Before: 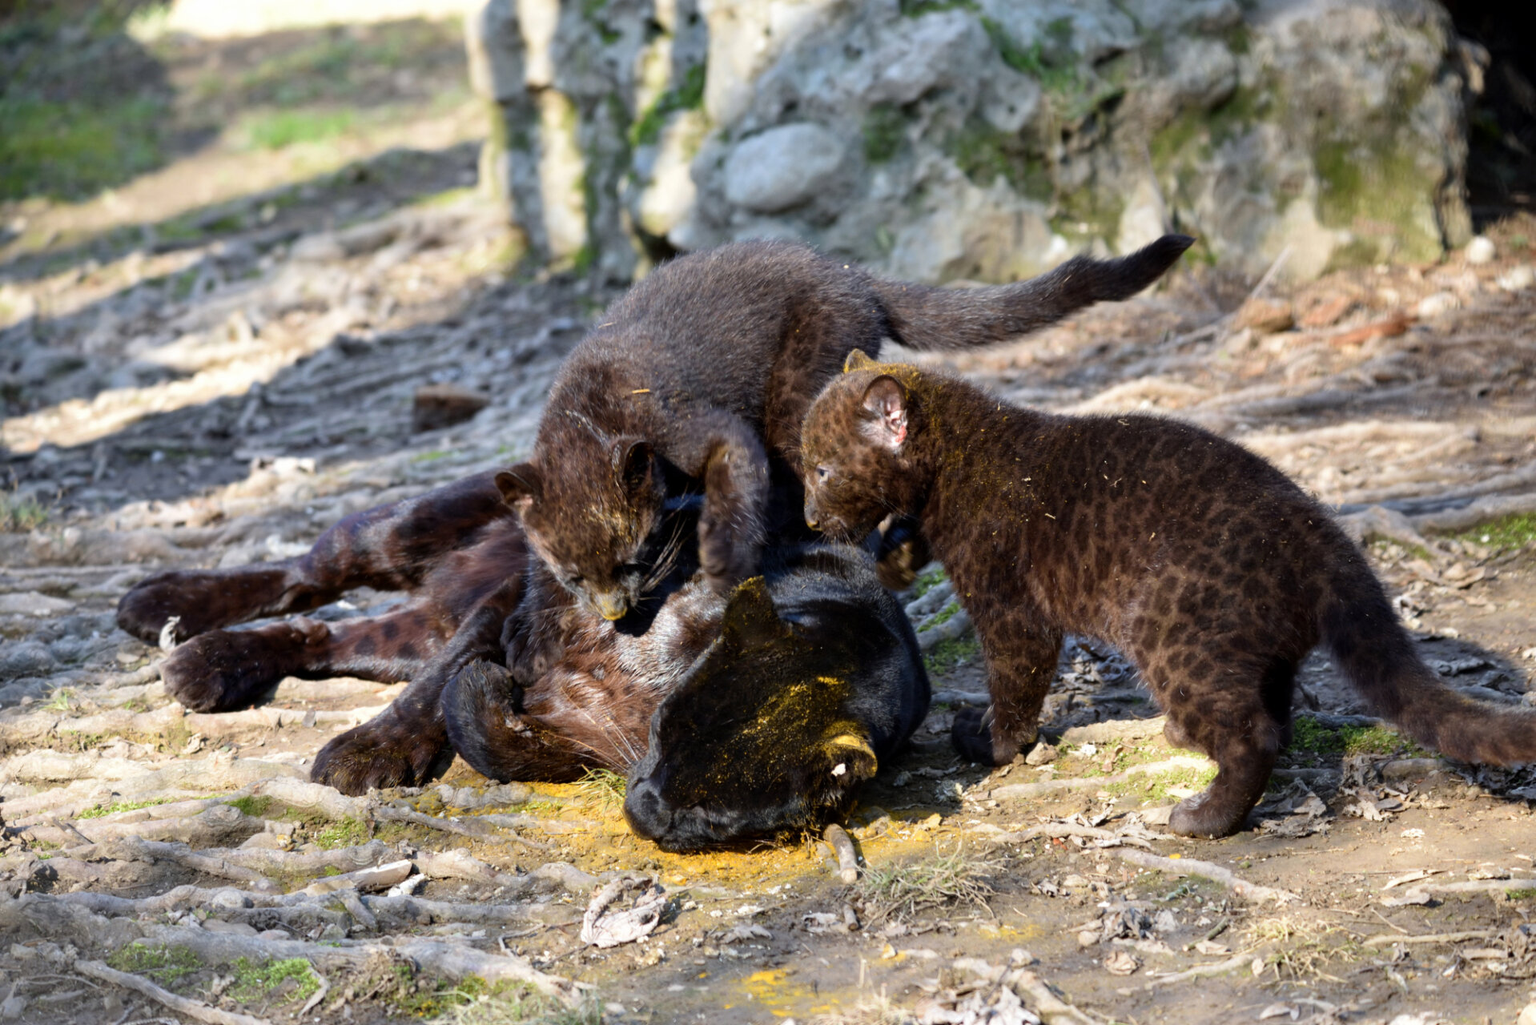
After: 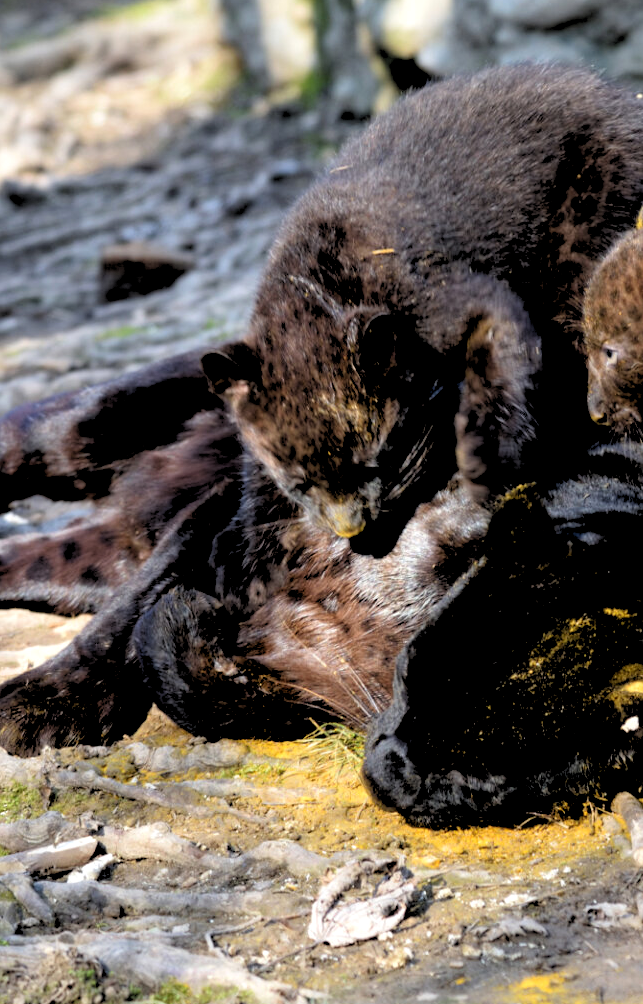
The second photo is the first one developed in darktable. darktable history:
rgb levels: levels [[0.029, 0.461, 0.922], [0, 0.5, 1], [0, 0.5, 1]]
crop and rotate: left 21.77%, top 18.528%, right 44.676%, bottom 2.997%
